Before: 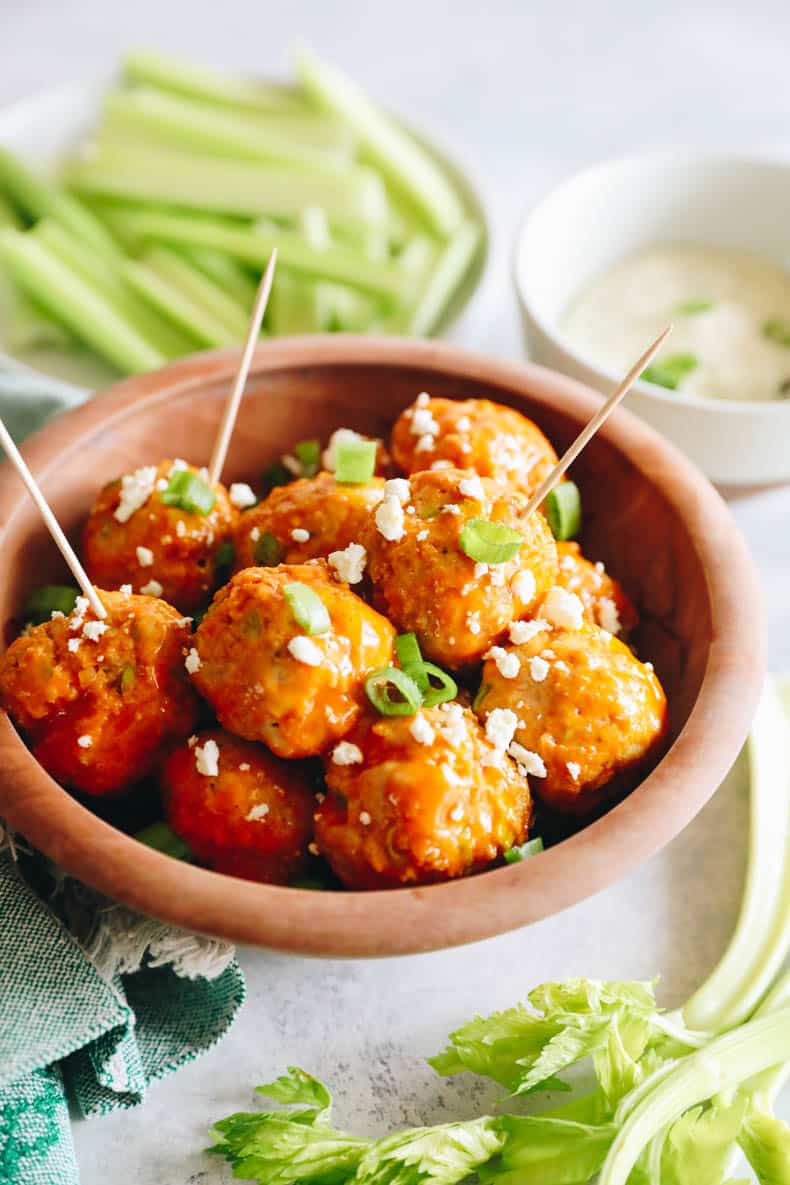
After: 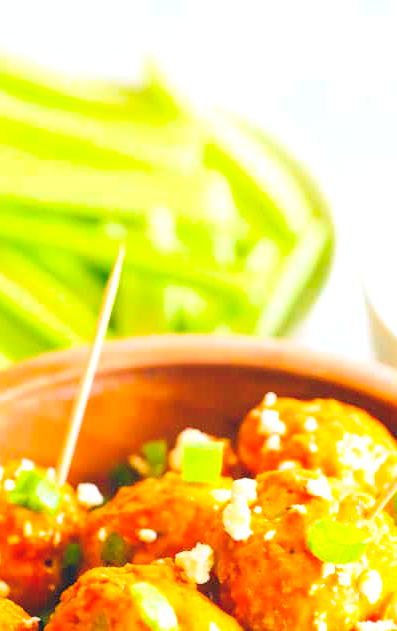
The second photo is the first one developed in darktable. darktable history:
crop: left 19.429%, right 30.223%, bottom 46.675%
exposure: black level correction 0, exposure 0.498 EV, compensate exposure bias true, compensate highlight preservation false
contrast brightness saturation: contrast 0.102, brightness 0.295, saturation 0.143
color balance rgb: linear chroma grading › global chroma 41.393%, perceptual saturation grading › global saturation 10.096%
